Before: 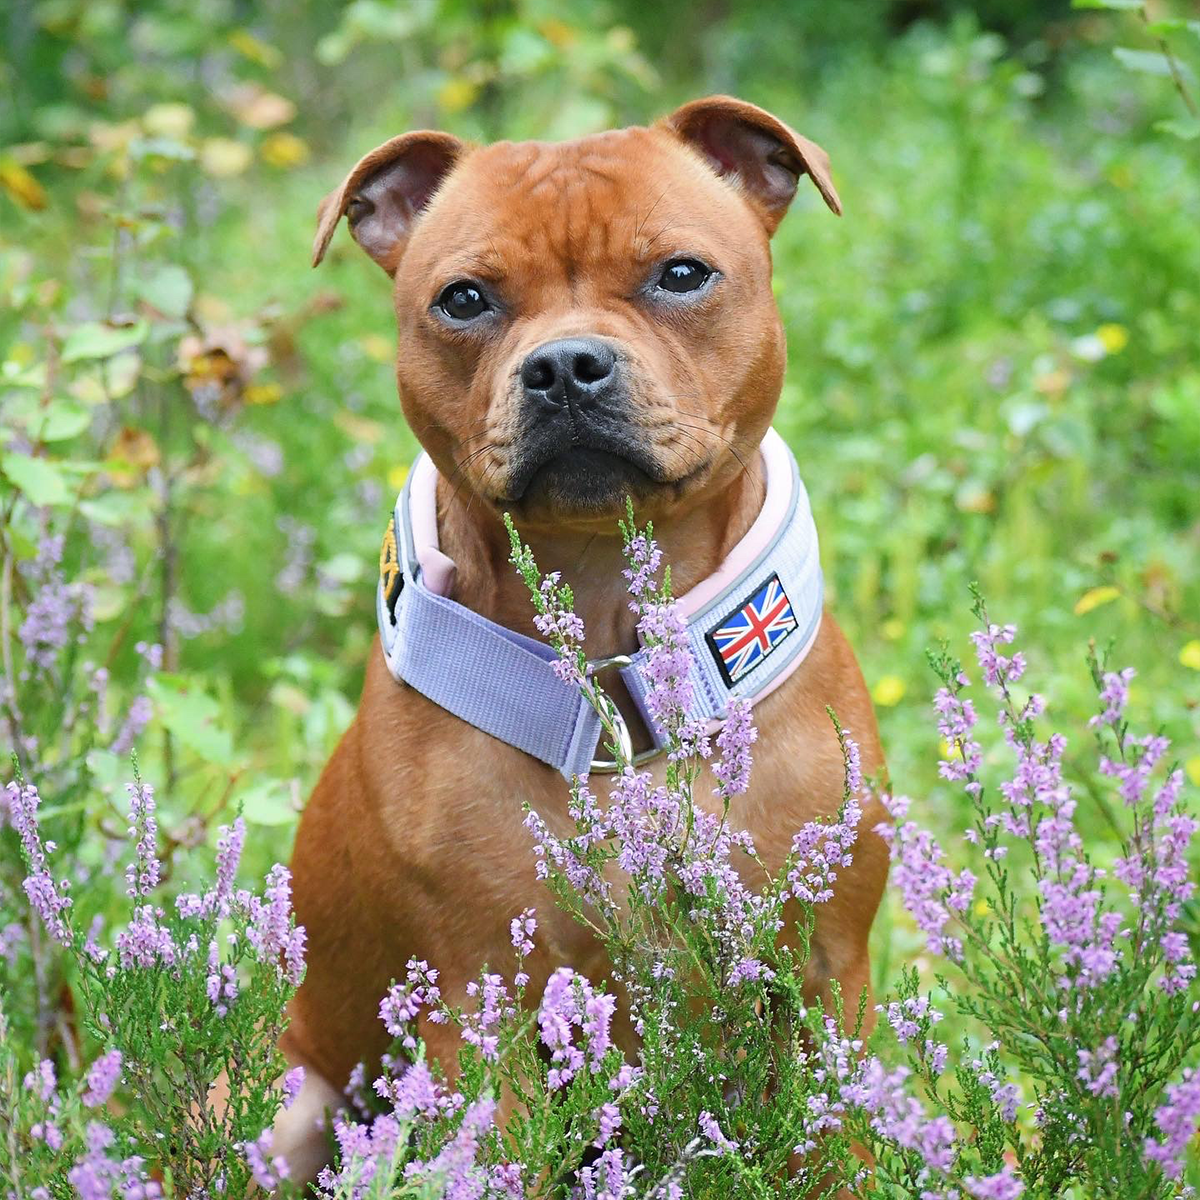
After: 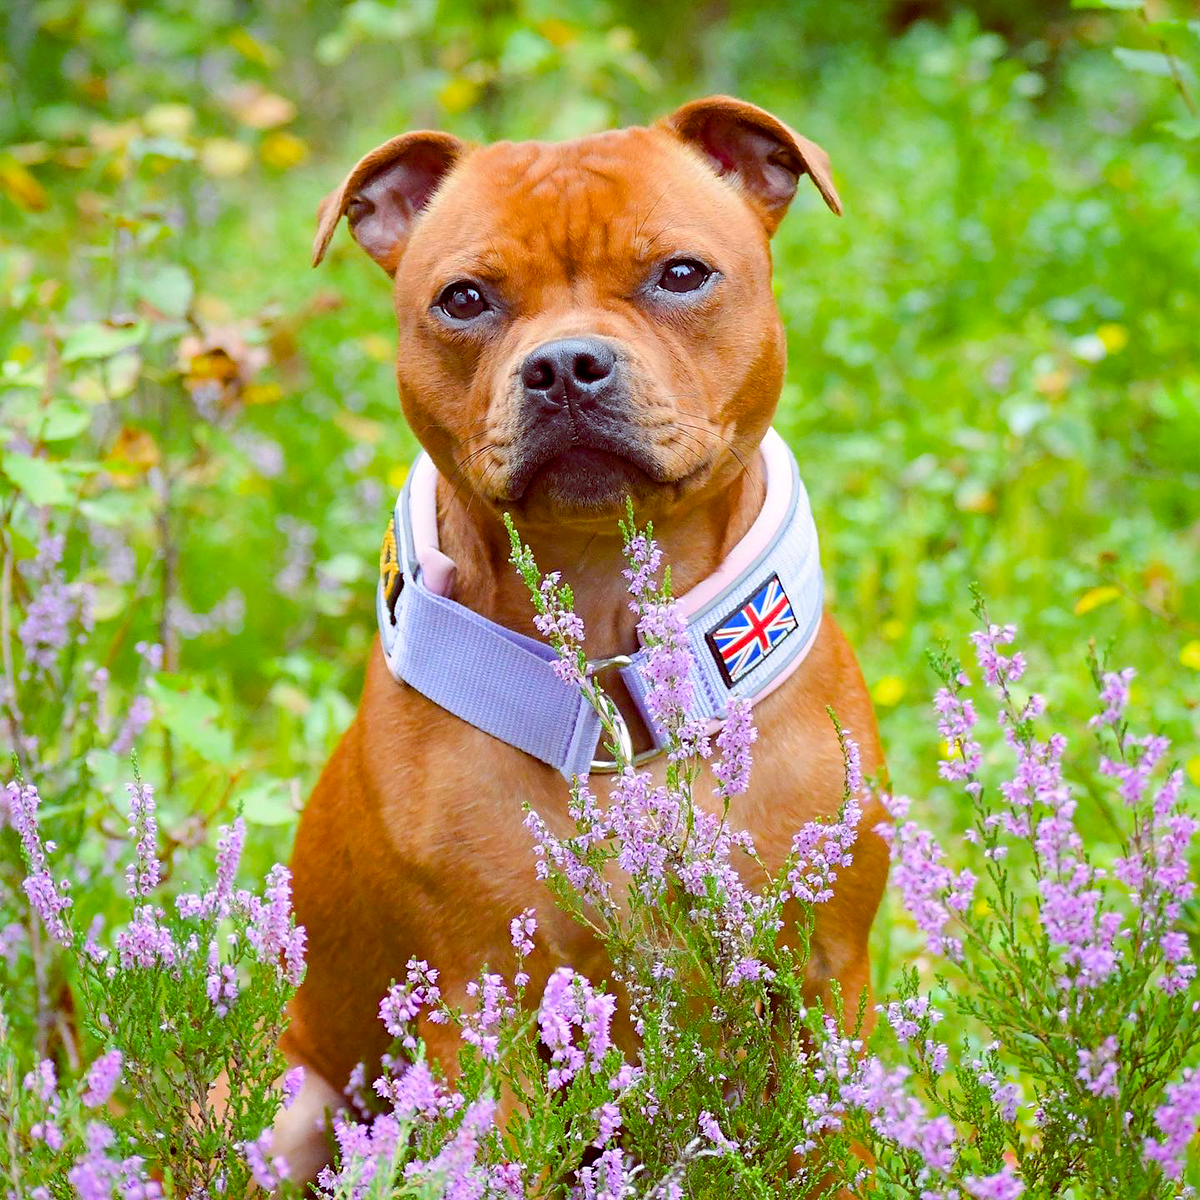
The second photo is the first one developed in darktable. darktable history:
color balance rgb: global offset › luminance -0.183%, global offset › chroma 0.274%, perceptual saturation grading › global saturation 30.601%, perceptual brilliance grading › mid-tones 10.555%, perceptual brilliance grading › shadows 14.856%
